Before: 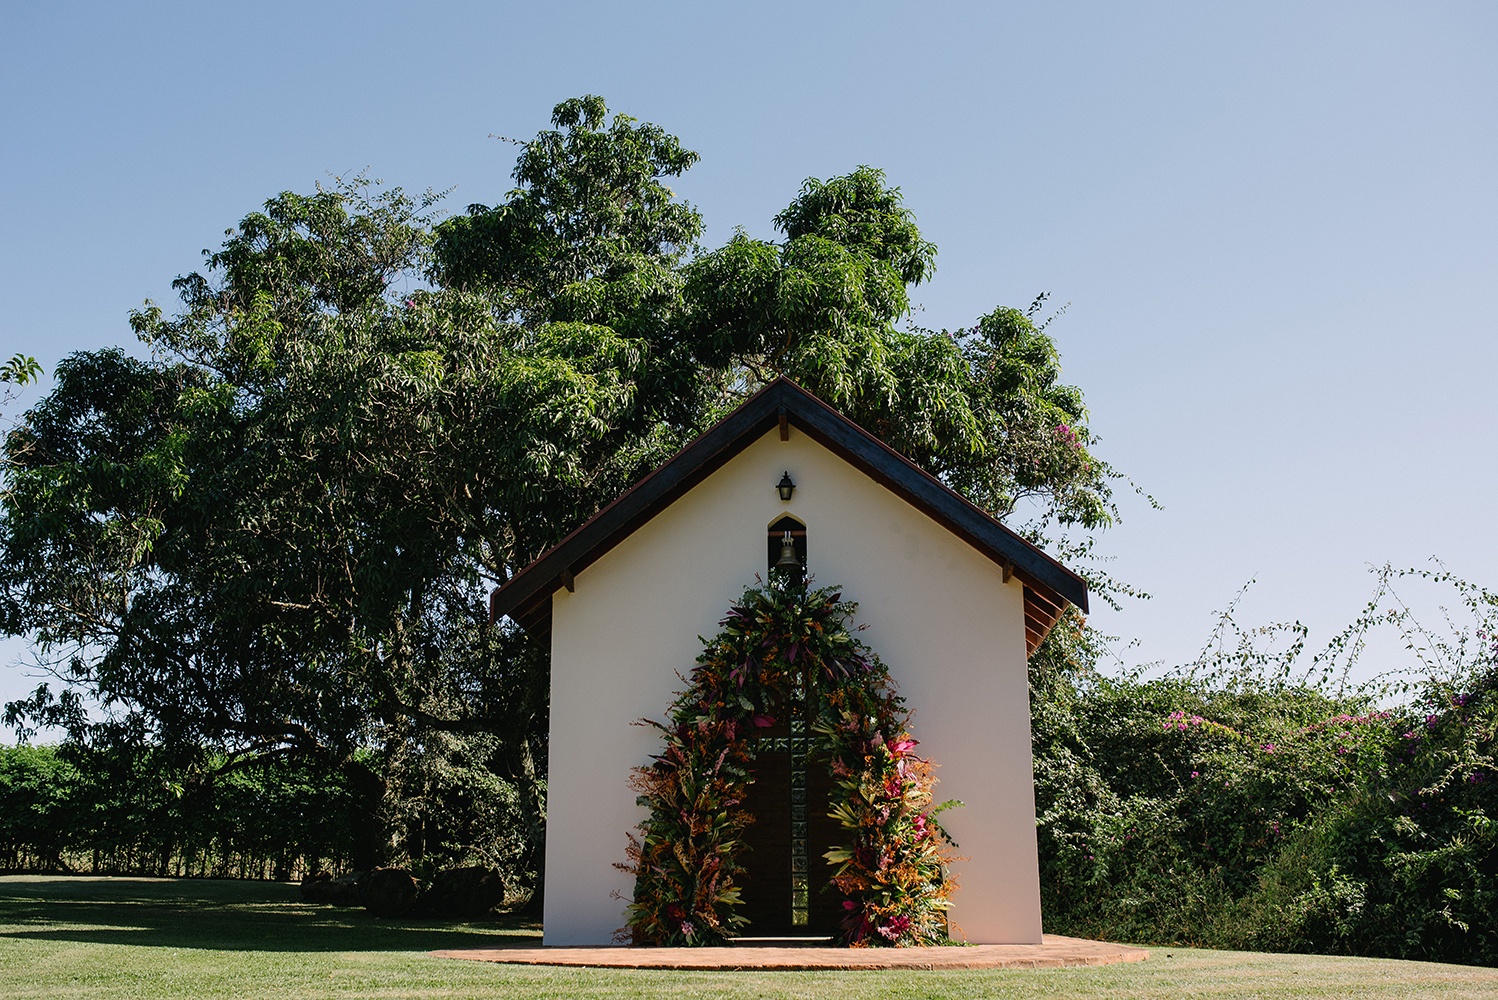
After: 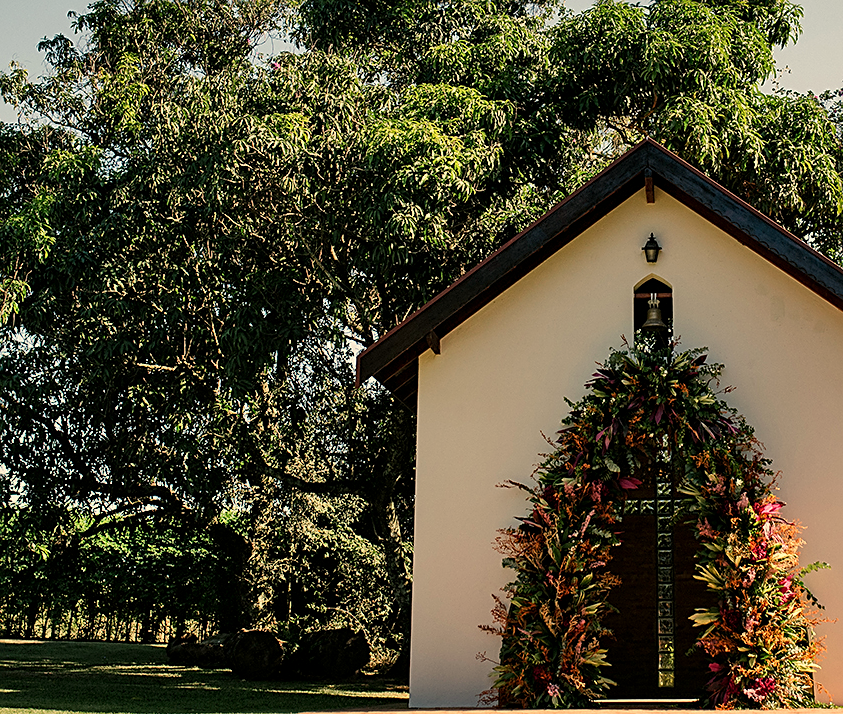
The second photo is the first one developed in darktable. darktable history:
sharpen: on, module defaults
shadows and highlights: low approximation 0.01, soften with gaussian
white balance: red 1.123, blue 0.83
local contrast: highlights 100%, shadows 100%, detail 120%, midtone range 0.2
crop: left 8.966%, top 23.852%, right 34.699%, bottom 4.703%
exposure: black level correction 0.002, exposure 0.15 EV, compensate highlight preservation false
